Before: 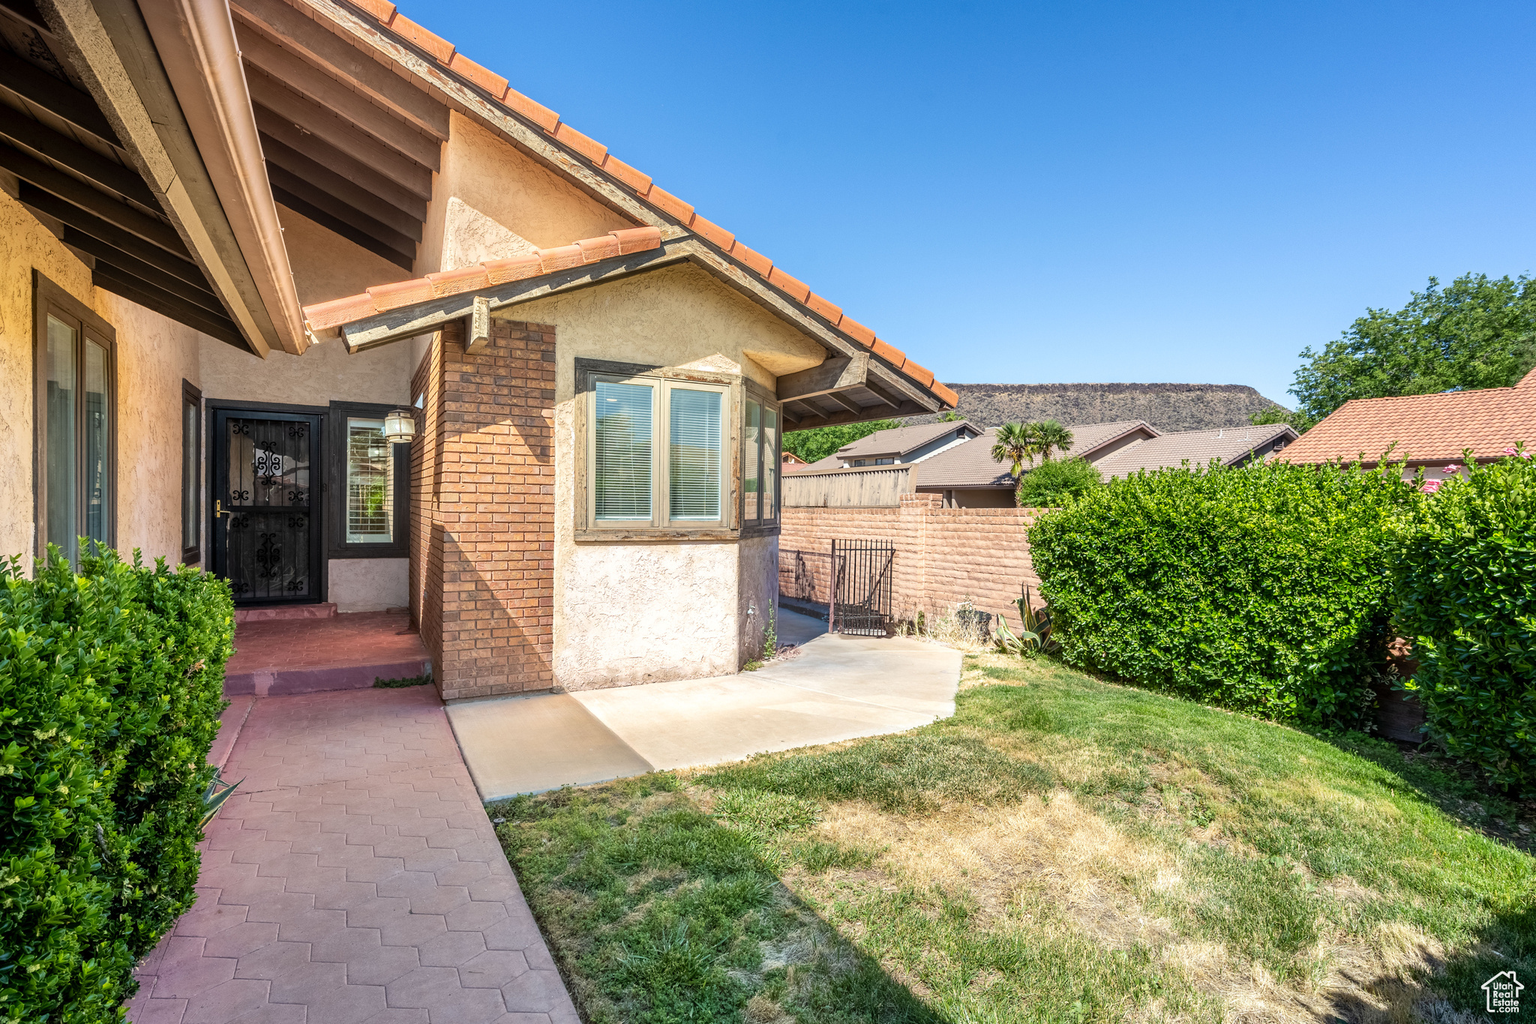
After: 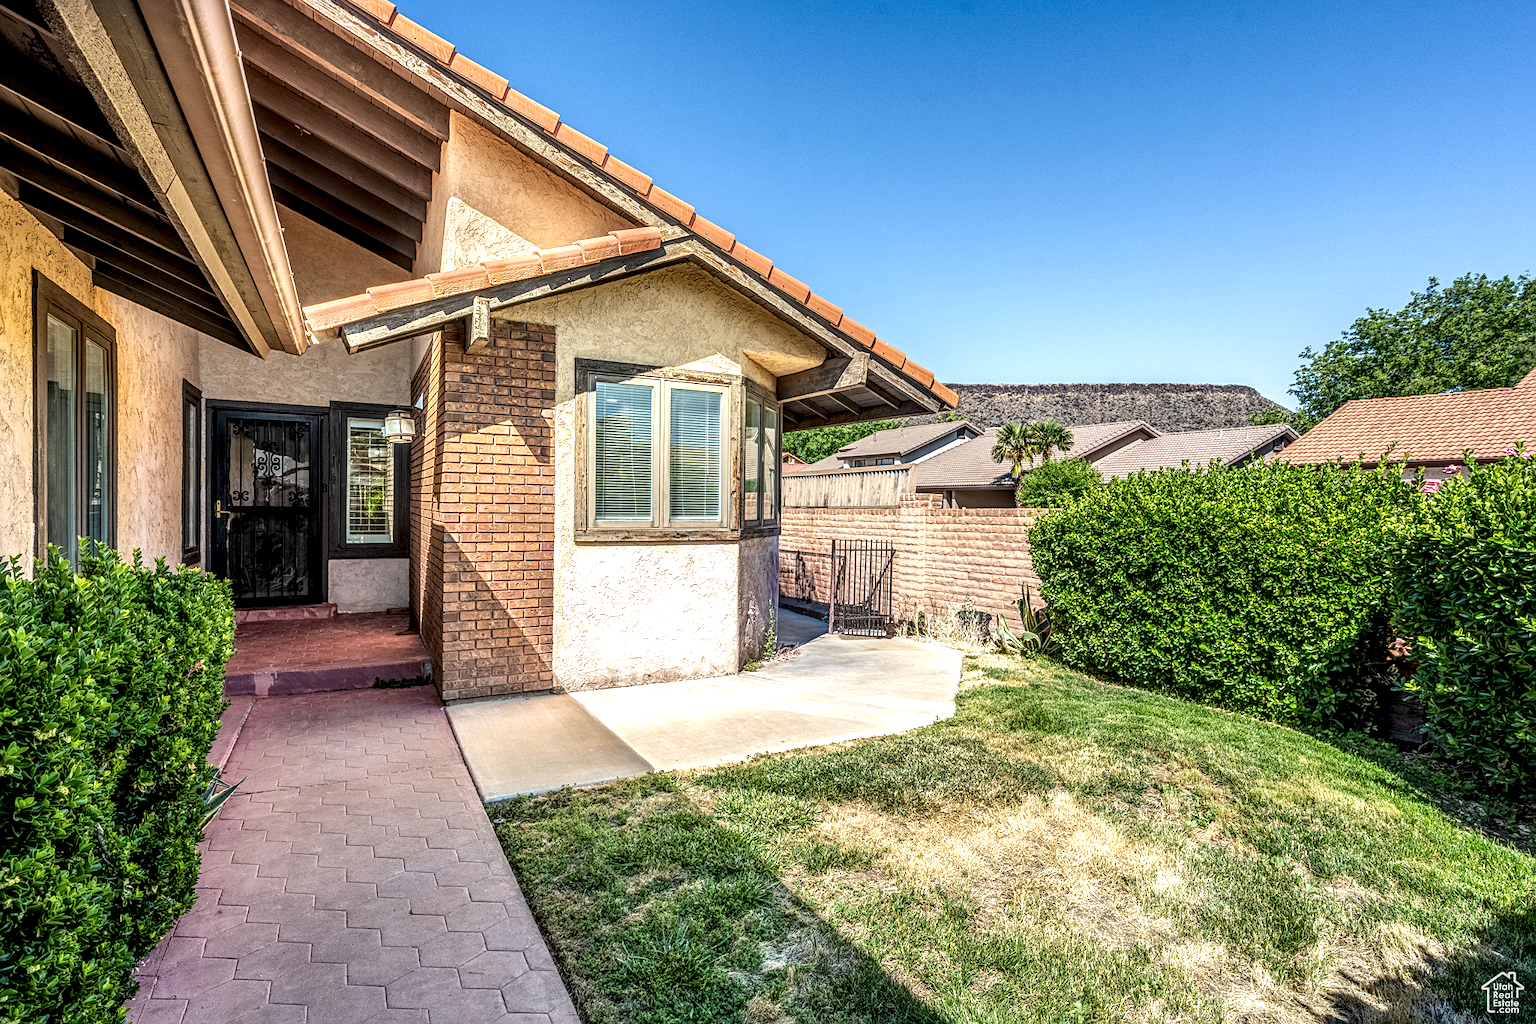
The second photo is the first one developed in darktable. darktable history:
exposure: compensate highlight preservation false
tone equalizer: on, module defaults
sharpen: radius 2.167, amount 0.381, threshold 0
local contrast: highlights 0%, shadows 0%, detail 182%
